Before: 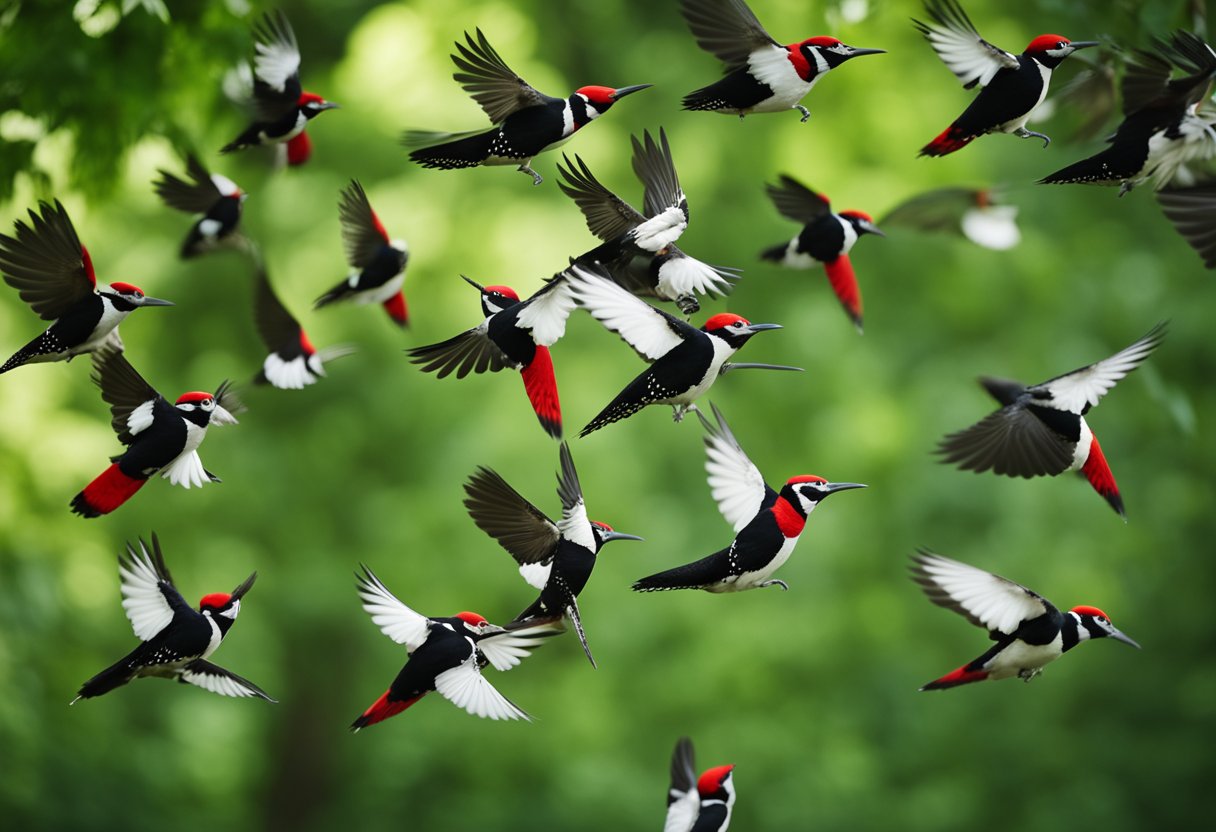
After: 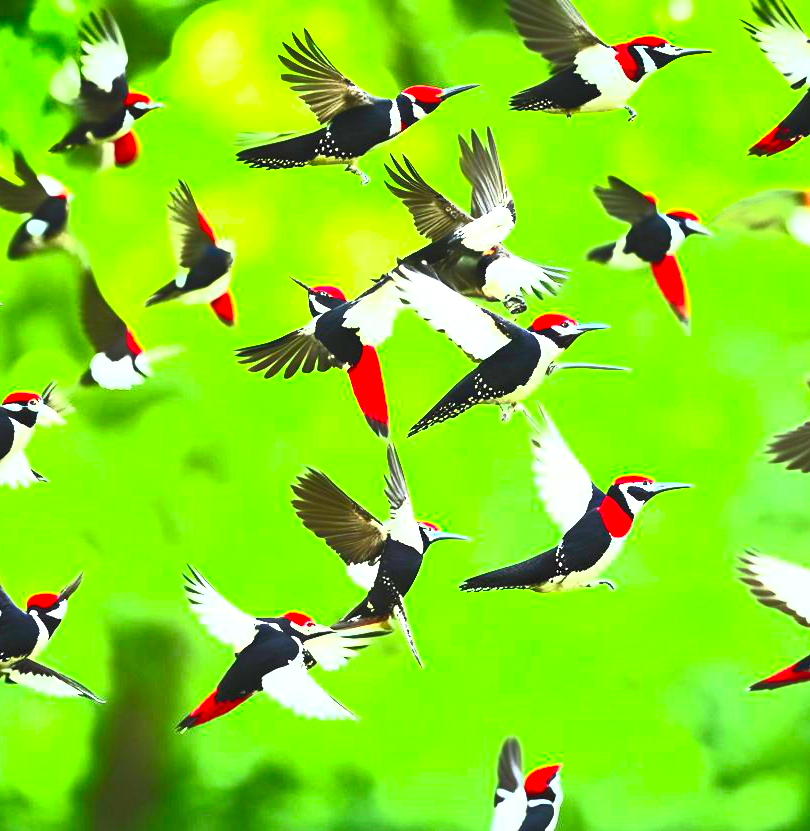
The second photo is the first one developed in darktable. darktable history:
crop and rotate: left 14.292%, right 19.041%
contrast brightness saturation: contrast 1, brightness 1, saturation 1
exposure: exposure 1.15 EV, compensate highlight preservation false
